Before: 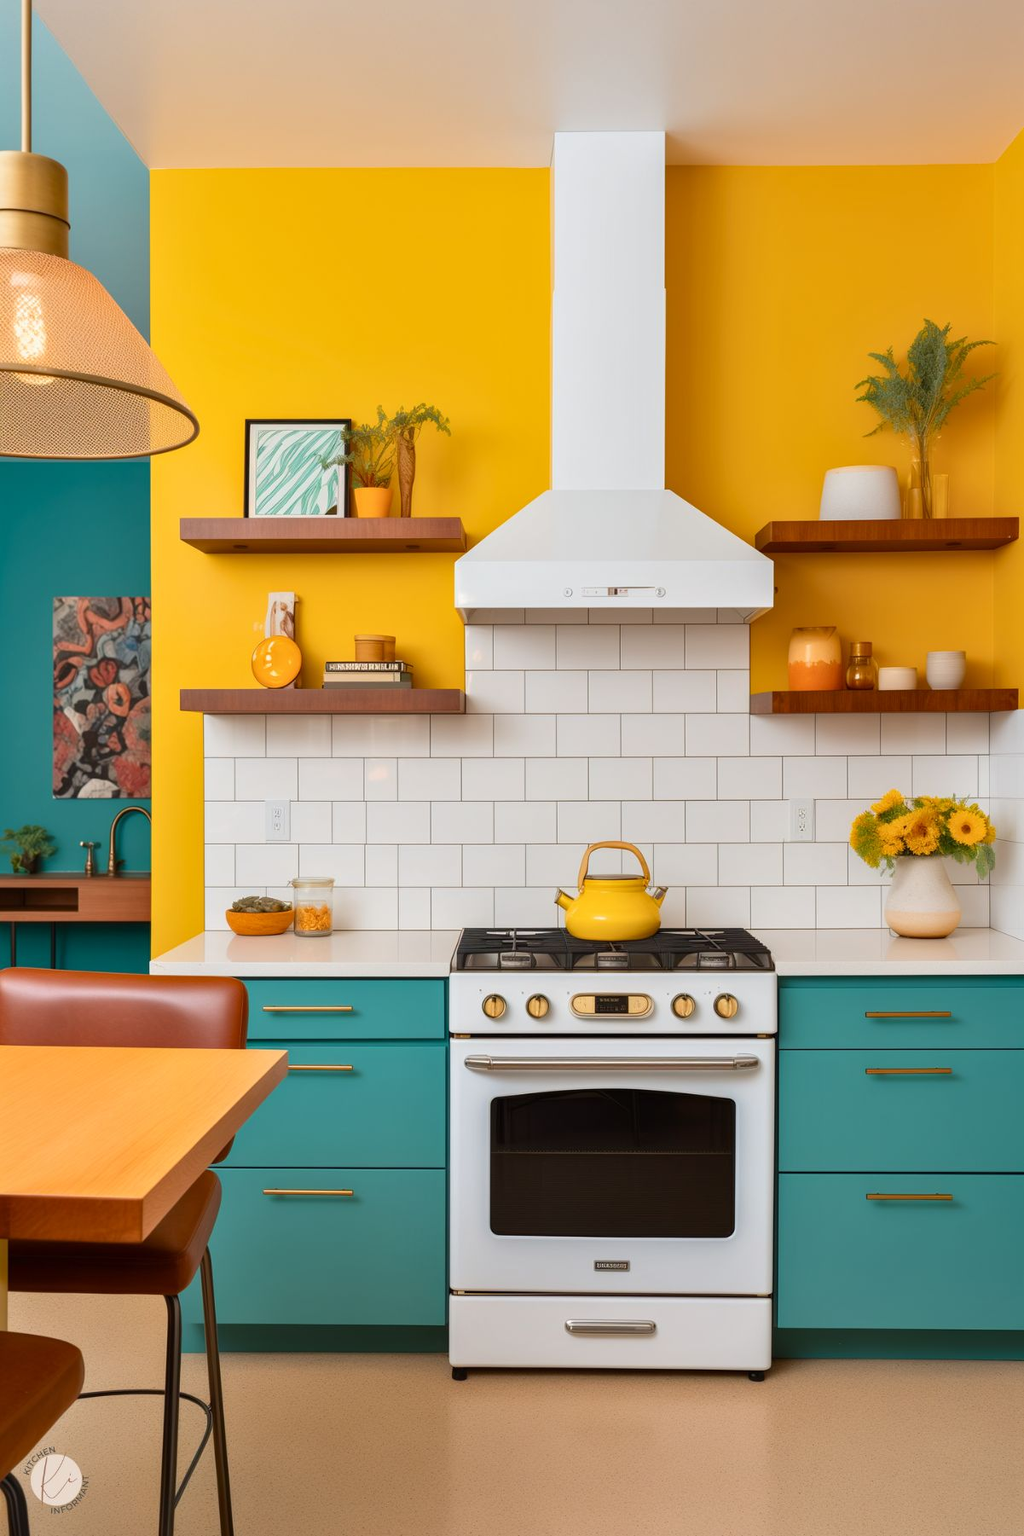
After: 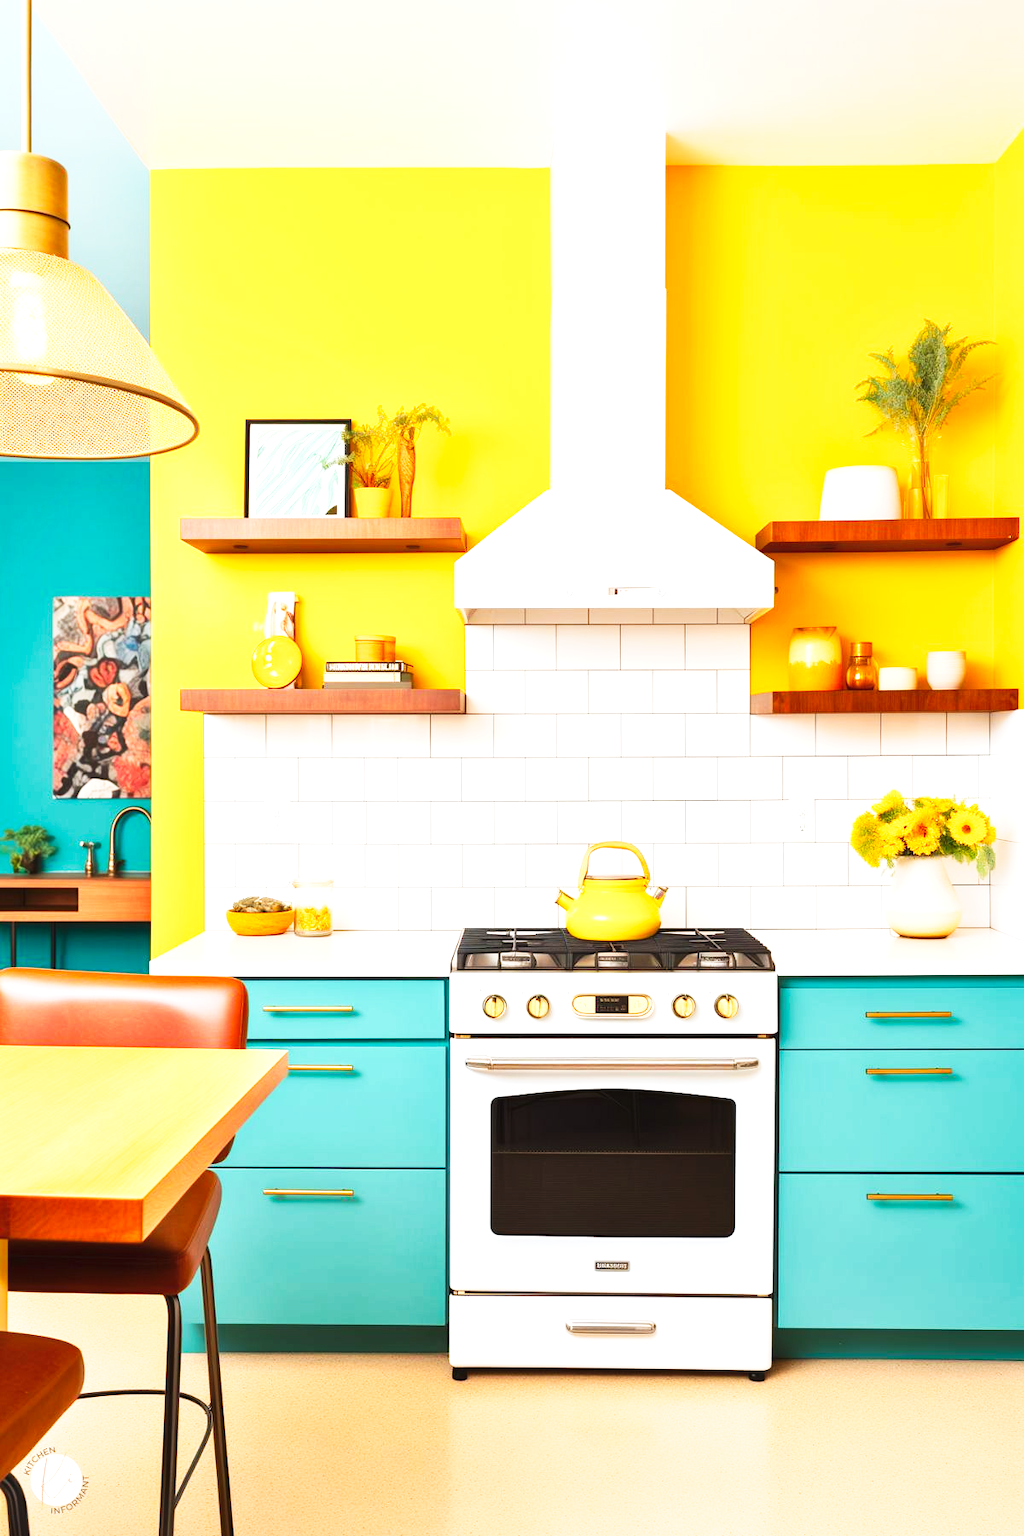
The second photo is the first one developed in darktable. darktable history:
tone curve: curves: ch0 [(0, 0.013) (0.198, 0.175) (0.512, 0.582) (0.625, 0.754) (0.81, 0.934) (1, 1)], preserve colors none
exposure: black level correction 0, exposure 1.1 EV, compensate highlight preservation false
base curve: curves: ch0 [(0, 0) (0.989, 0.992)], preserve colors none
